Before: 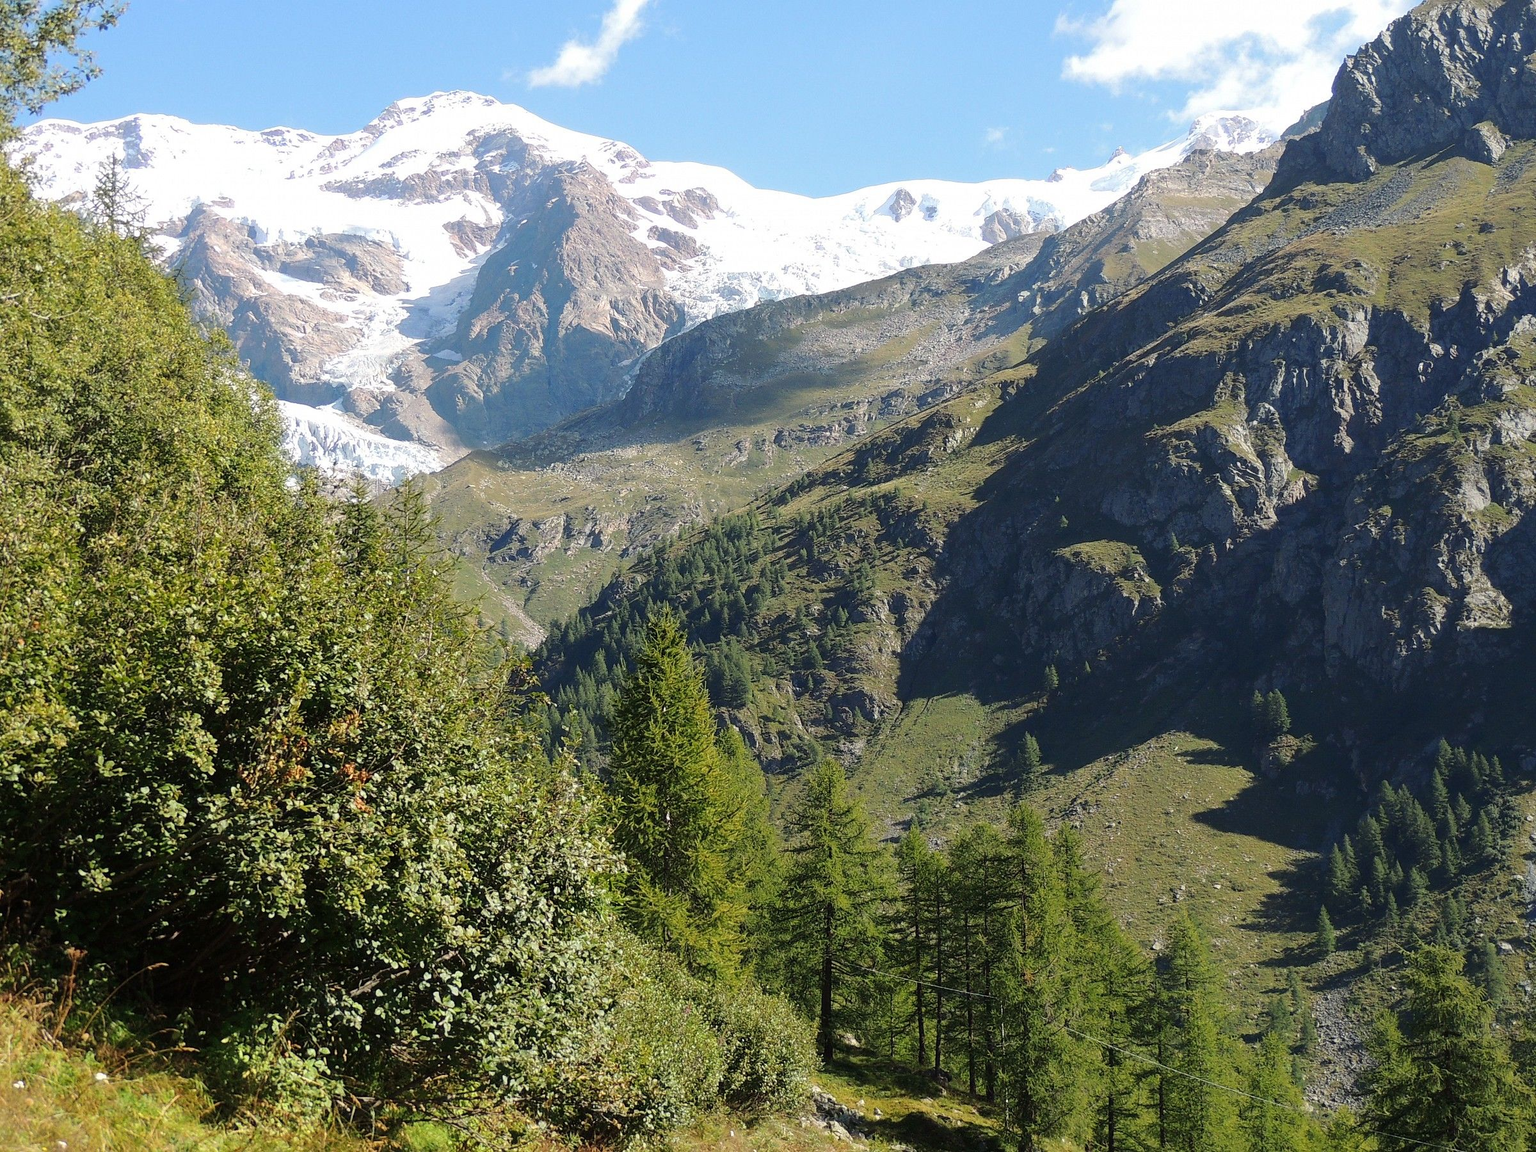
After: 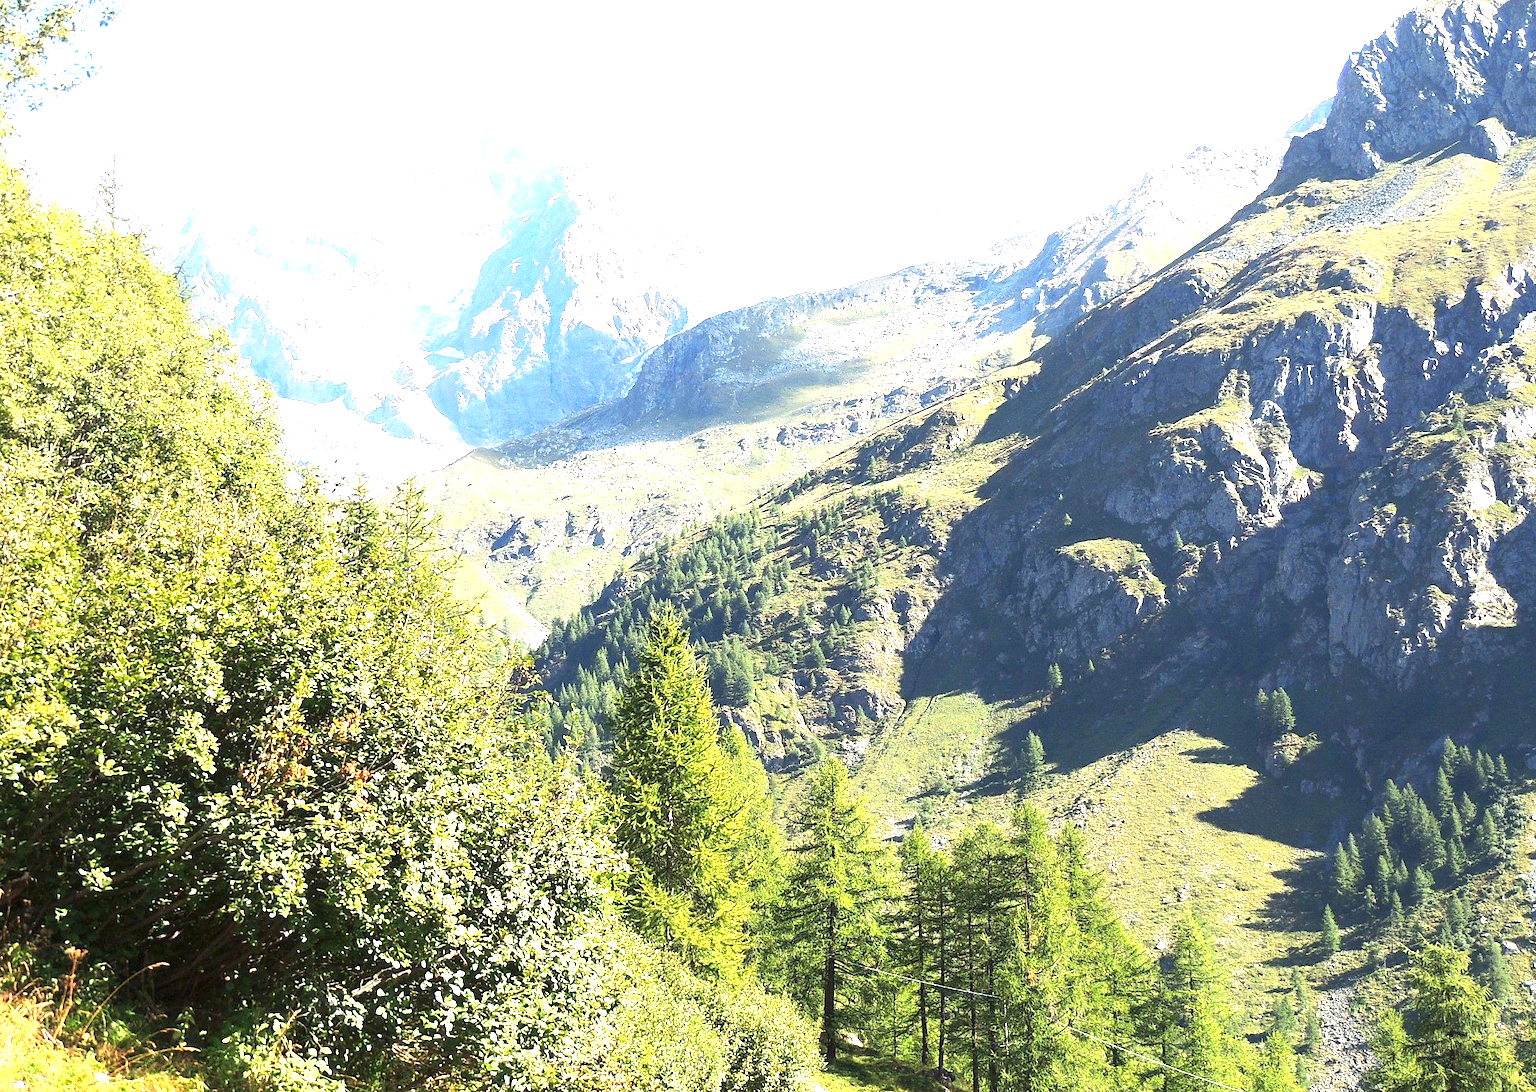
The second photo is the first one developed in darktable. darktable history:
crop: top 0.377%, right 0.263%, bottom 5.032%
exposure: exposure 1.989 EV, compensate highlight preservation false
